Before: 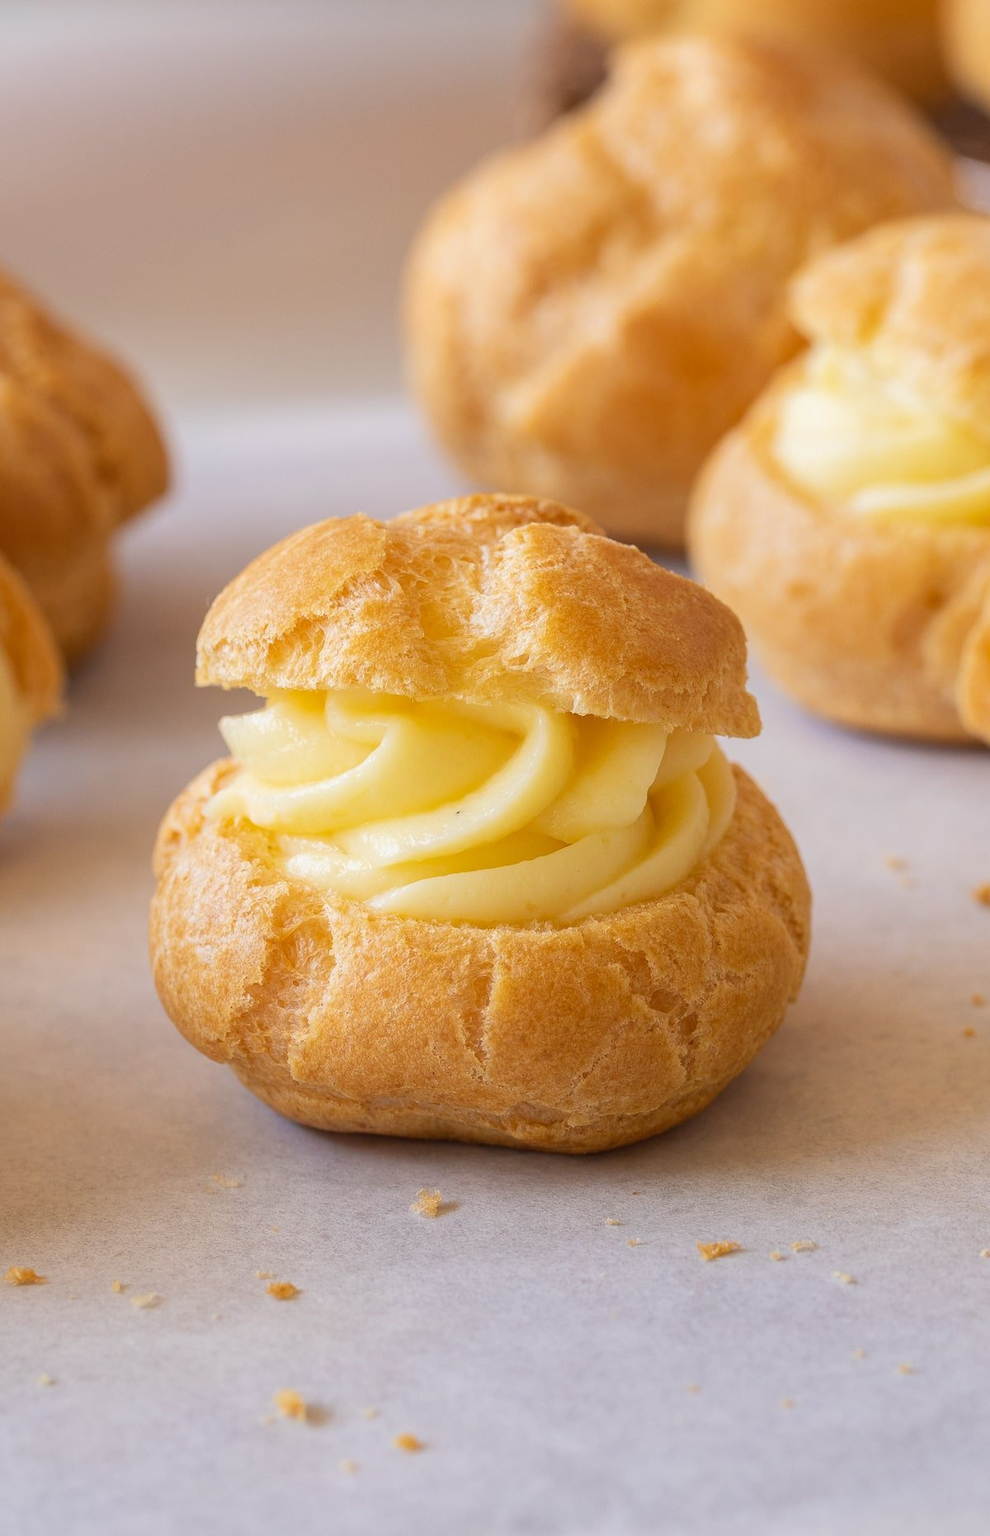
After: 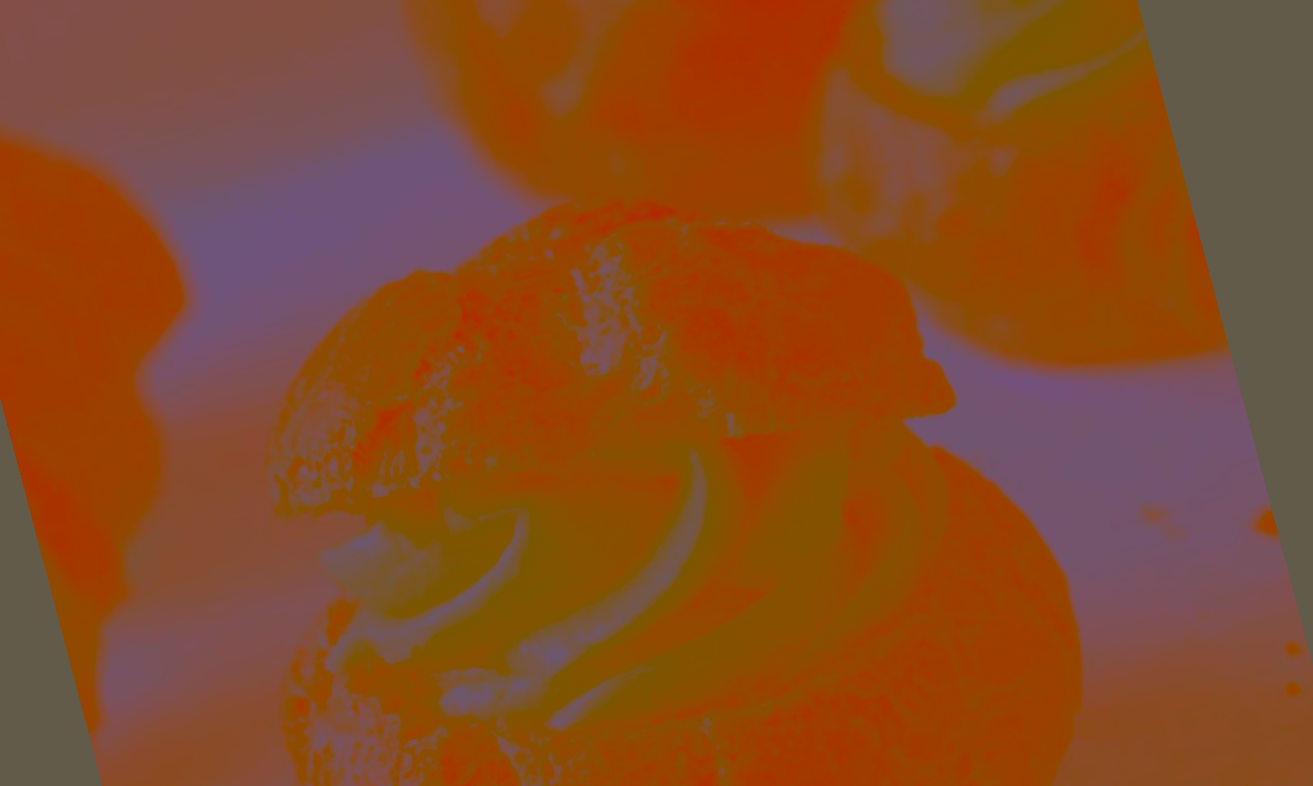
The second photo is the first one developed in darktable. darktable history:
white balance: red 1.042, blue 1.17
contrast brightness saturation: contrast -0.99, brightness -0.17, saturation 0.75
crop: bottom 24.988%
exposure: exposure -1 EV, compensate highlight preservation false
color correction: highlights a* -14.62, highlights b* -16.22, shadows a* 10.12, shadows b* 29.4
rotate and perspective: rotation -14.8°, crop left 0.1, crop right 0.903, crop top 0.25, crop bottom 0.748
